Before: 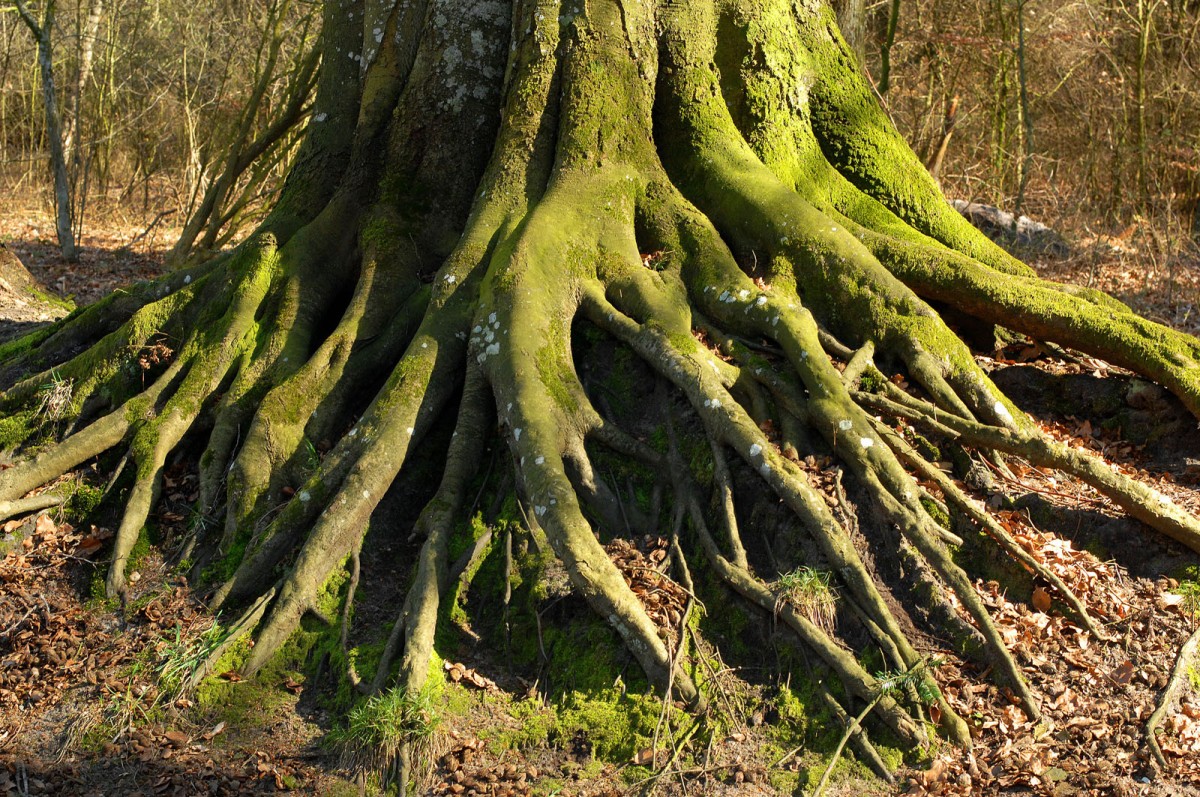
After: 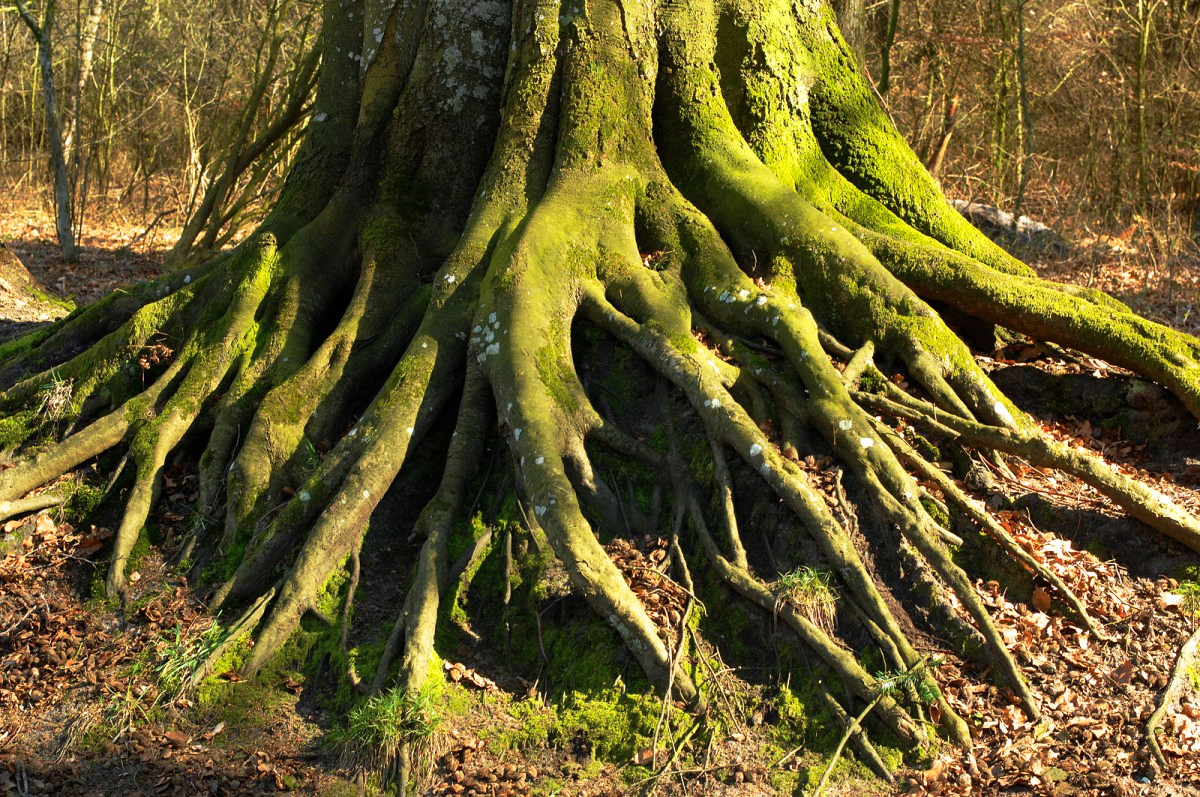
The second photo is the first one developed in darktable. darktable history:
velvia: strength 16.61%
base curve: curves: ch0 [(0, 0) (0.257, 0.25) (0.482, 0.586) (0.757, 0.871) (1, 1)], preserve colors none
